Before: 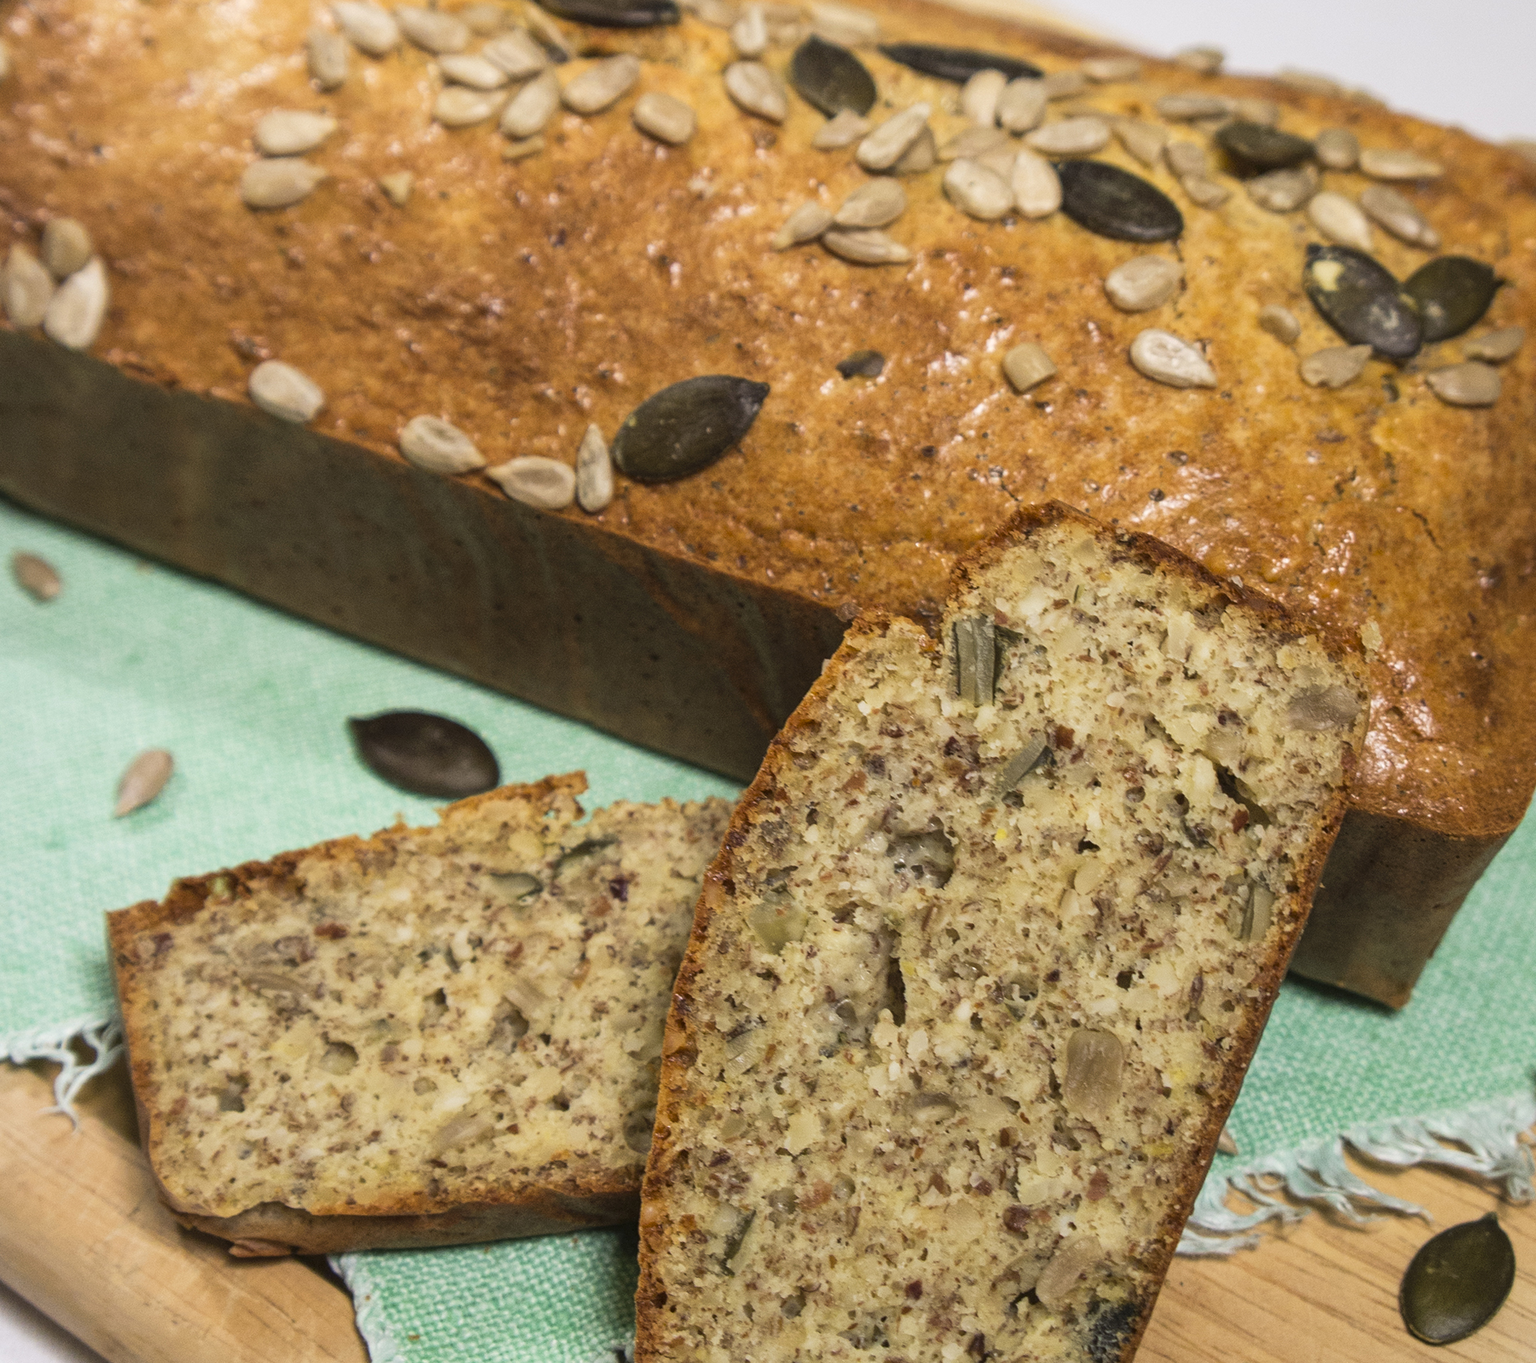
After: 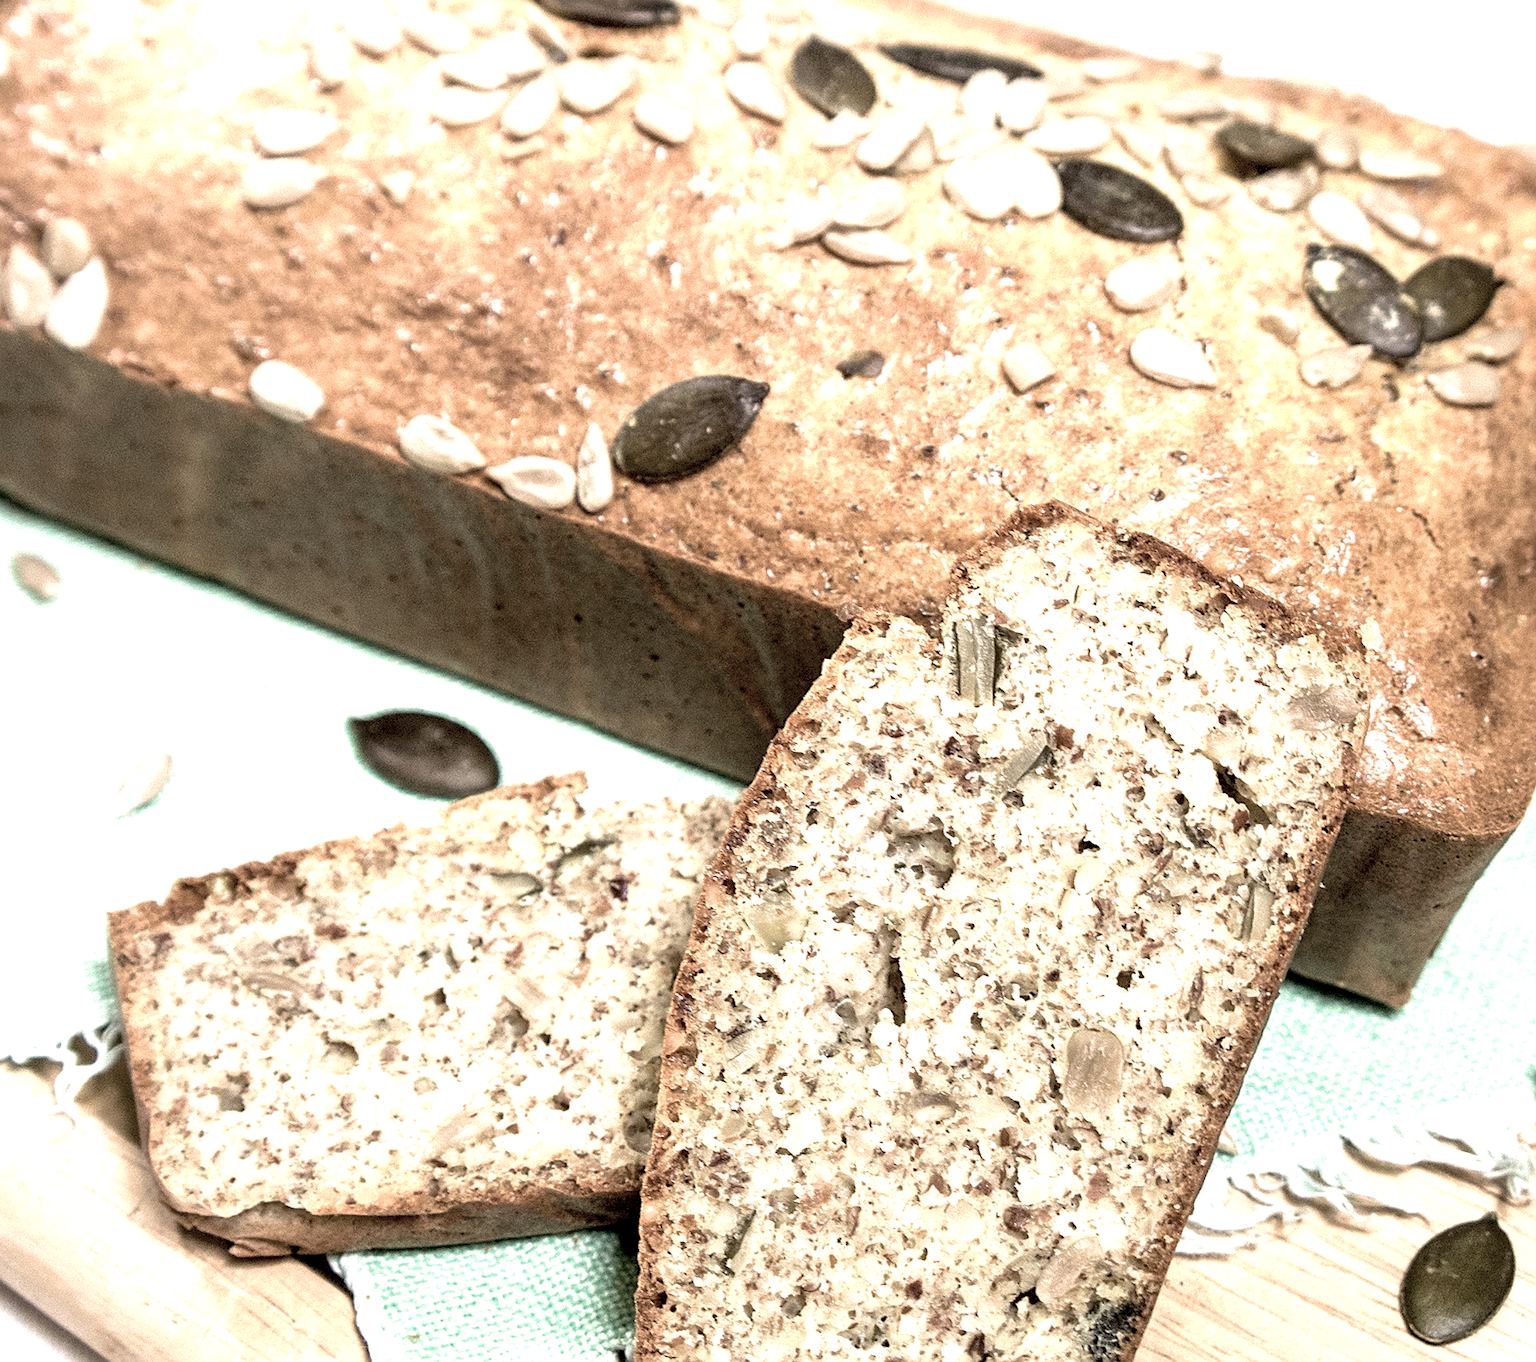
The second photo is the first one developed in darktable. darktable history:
sharpen: on, module defaults
color correction: saturation 0.5
exposure: black level correction 0.009, exposure 1.425 EV, compensate highlight preservation false
velvia: on, module defaults
color balance: input saturation 80.07%
